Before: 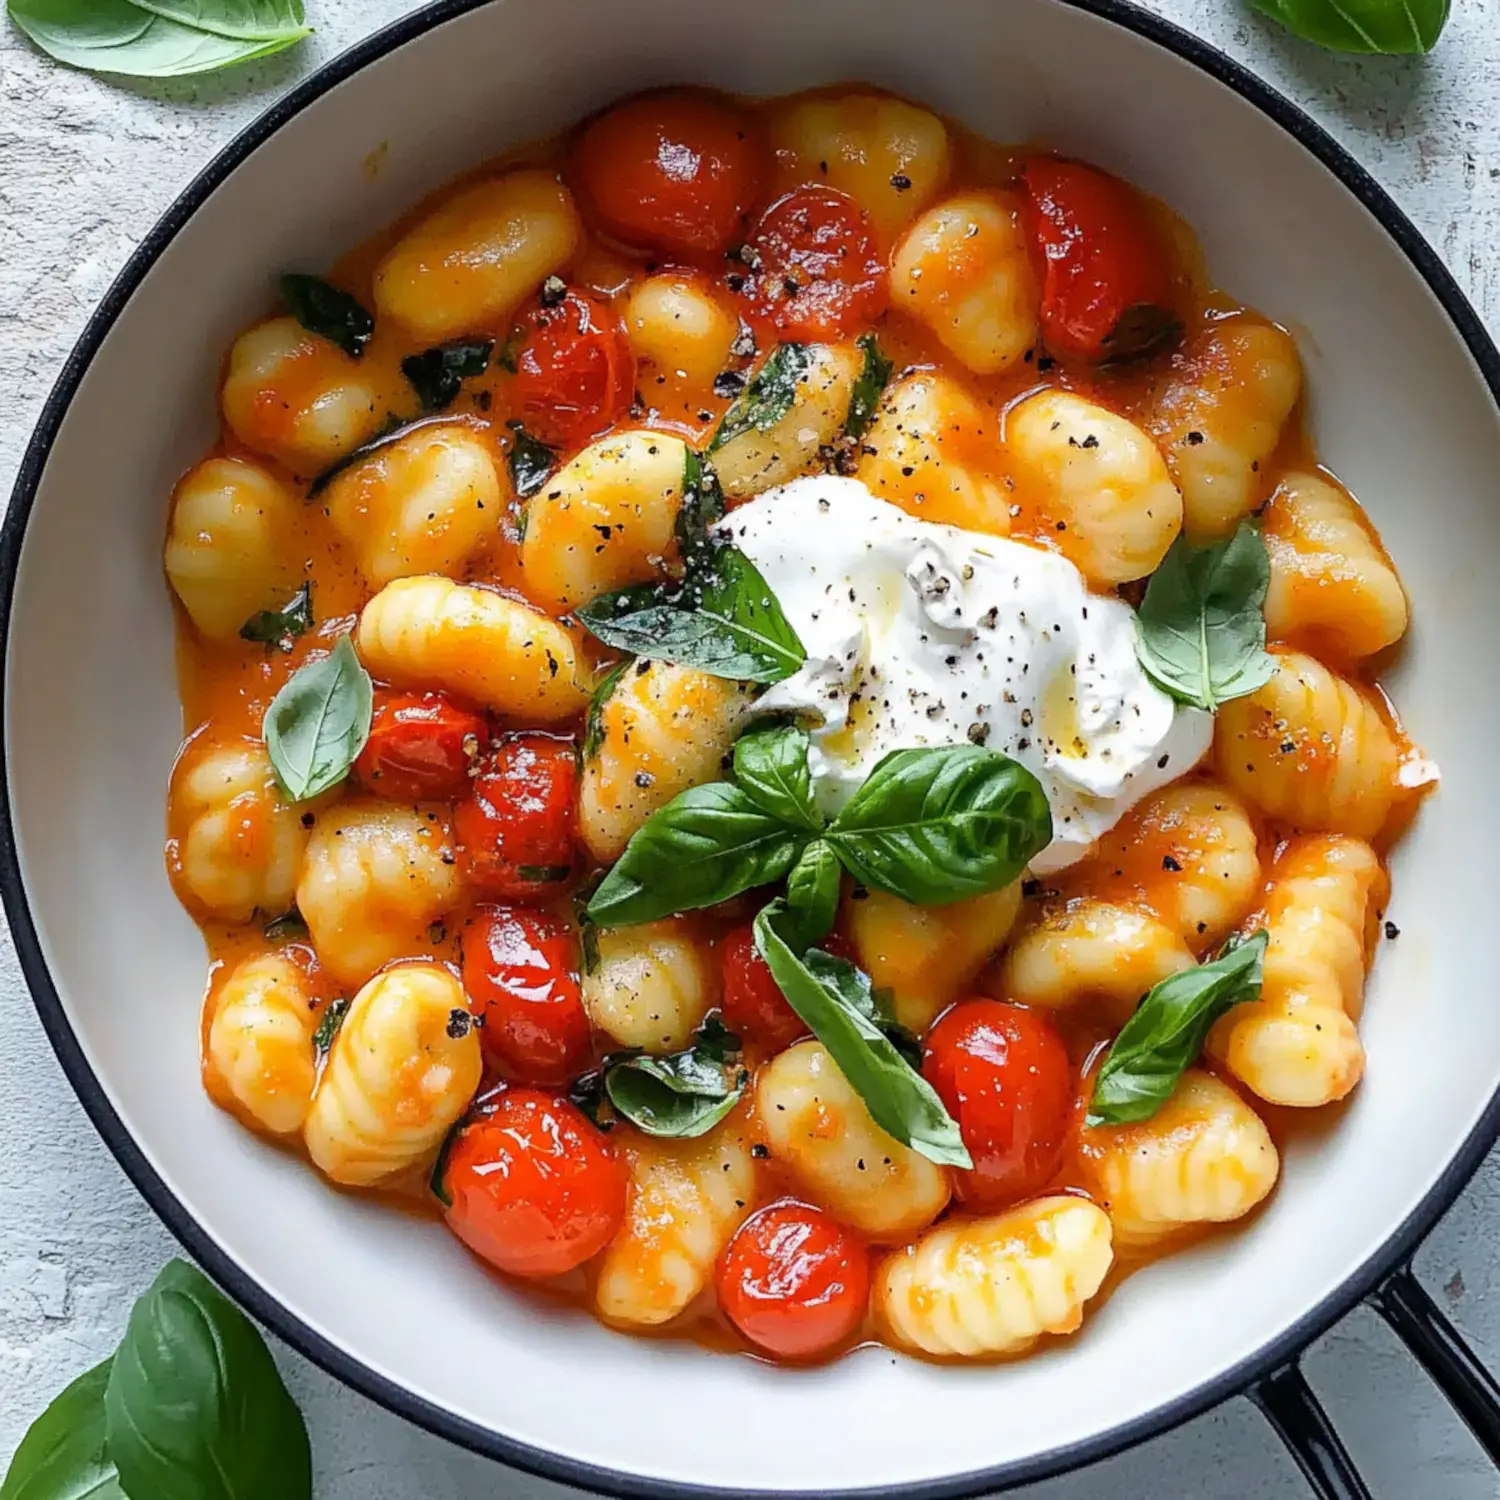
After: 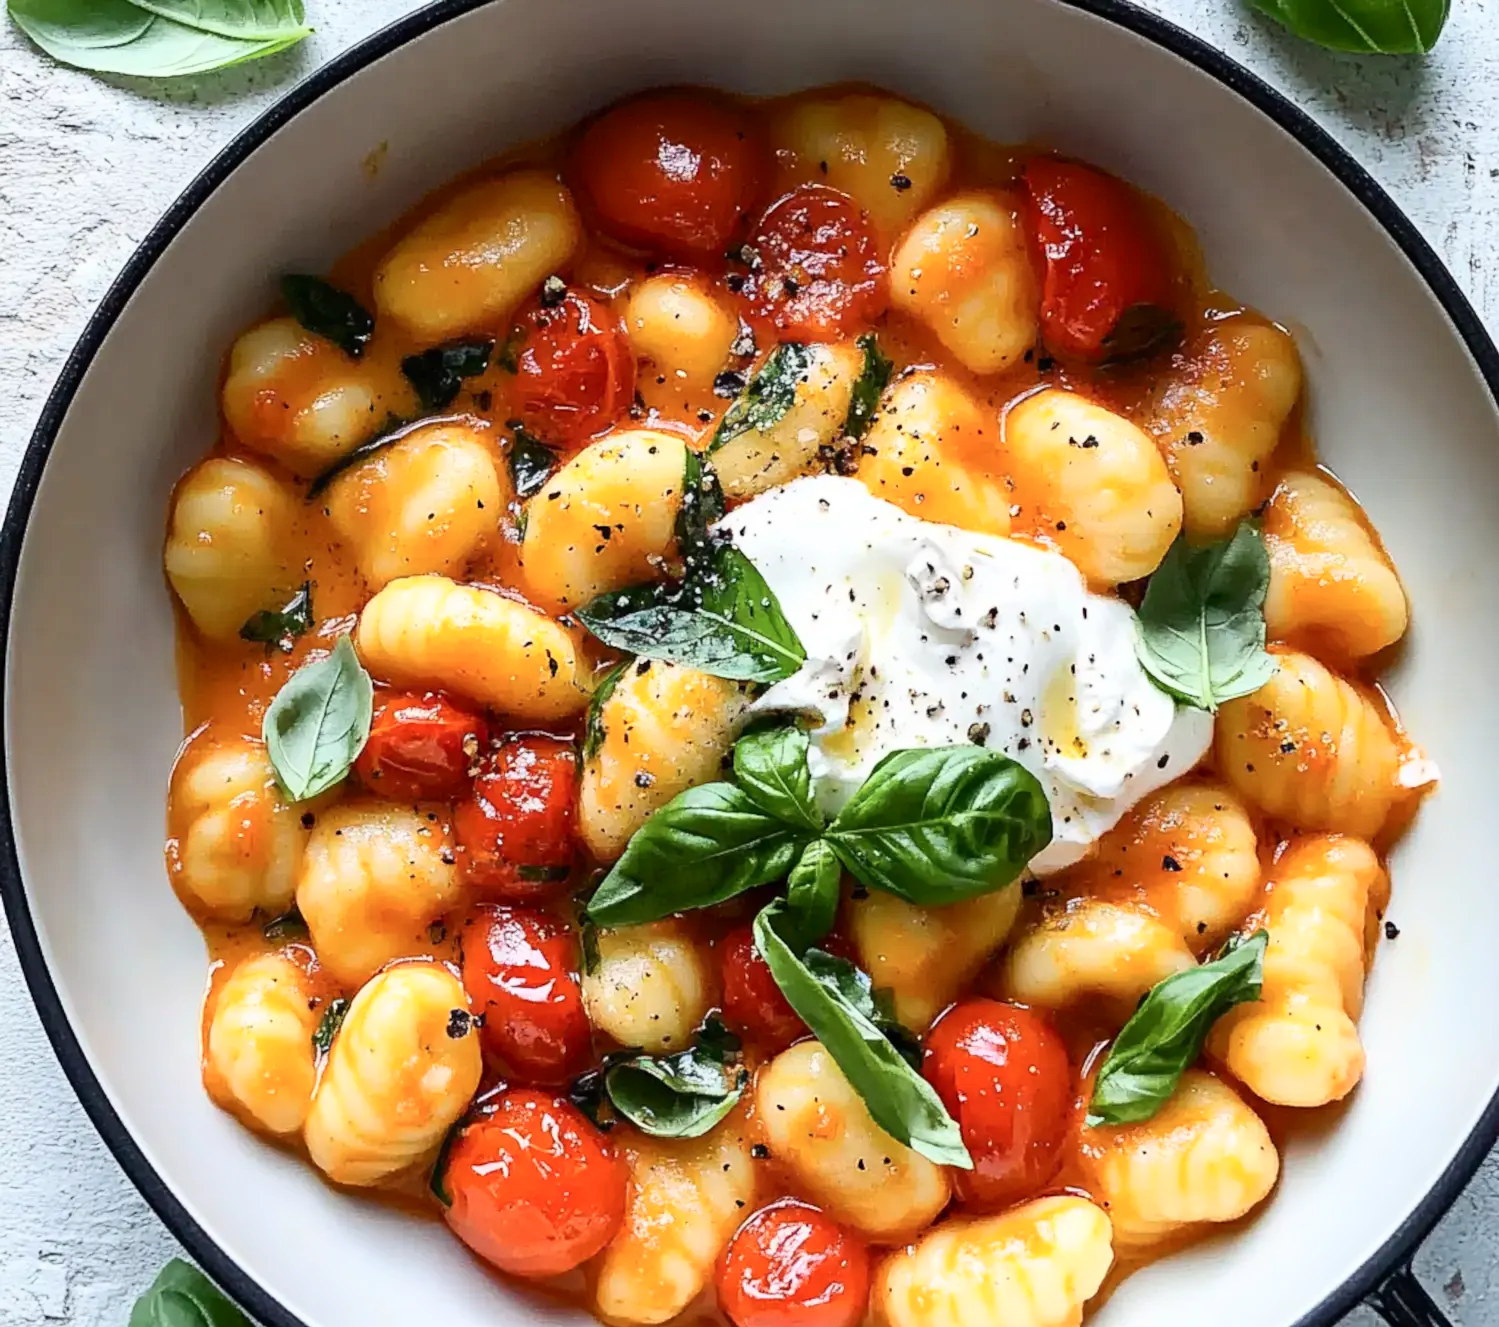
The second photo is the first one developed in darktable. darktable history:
contrast brightness saturation: contrast 0.24, brightness 0.09
crop and rotate: top 0%, bottom 11.49%
